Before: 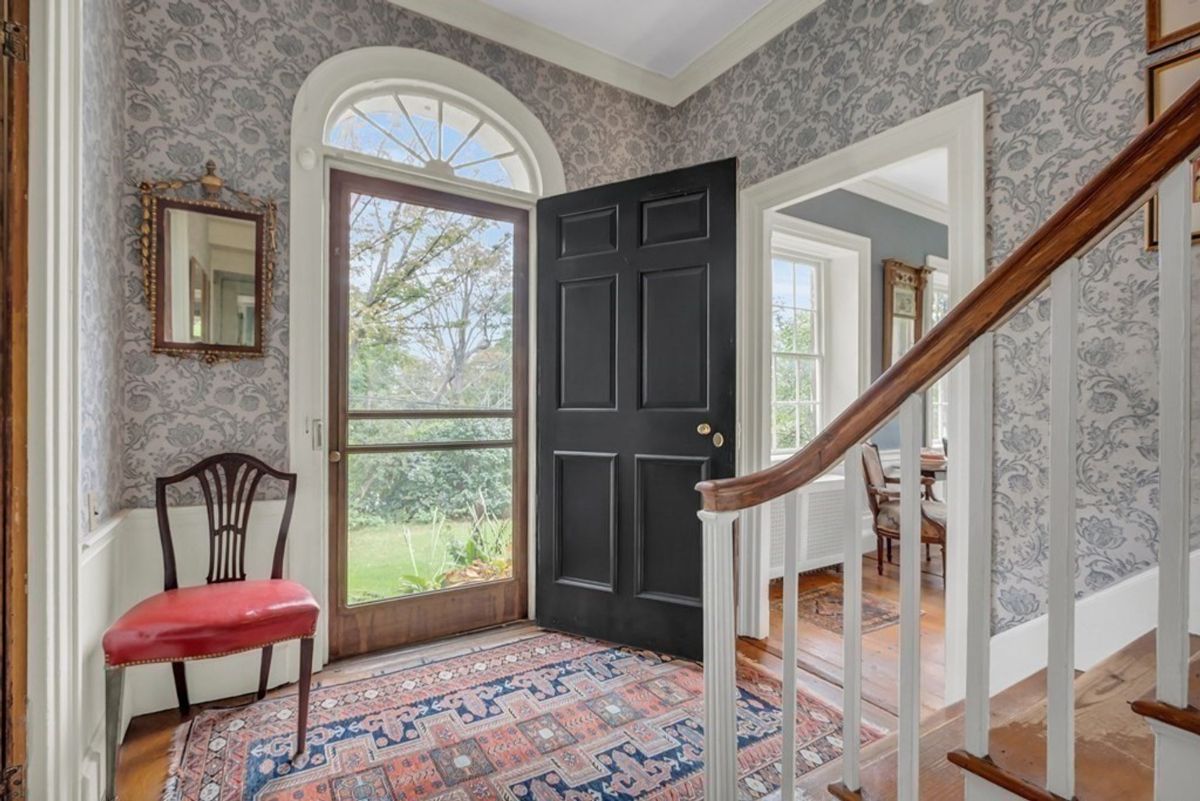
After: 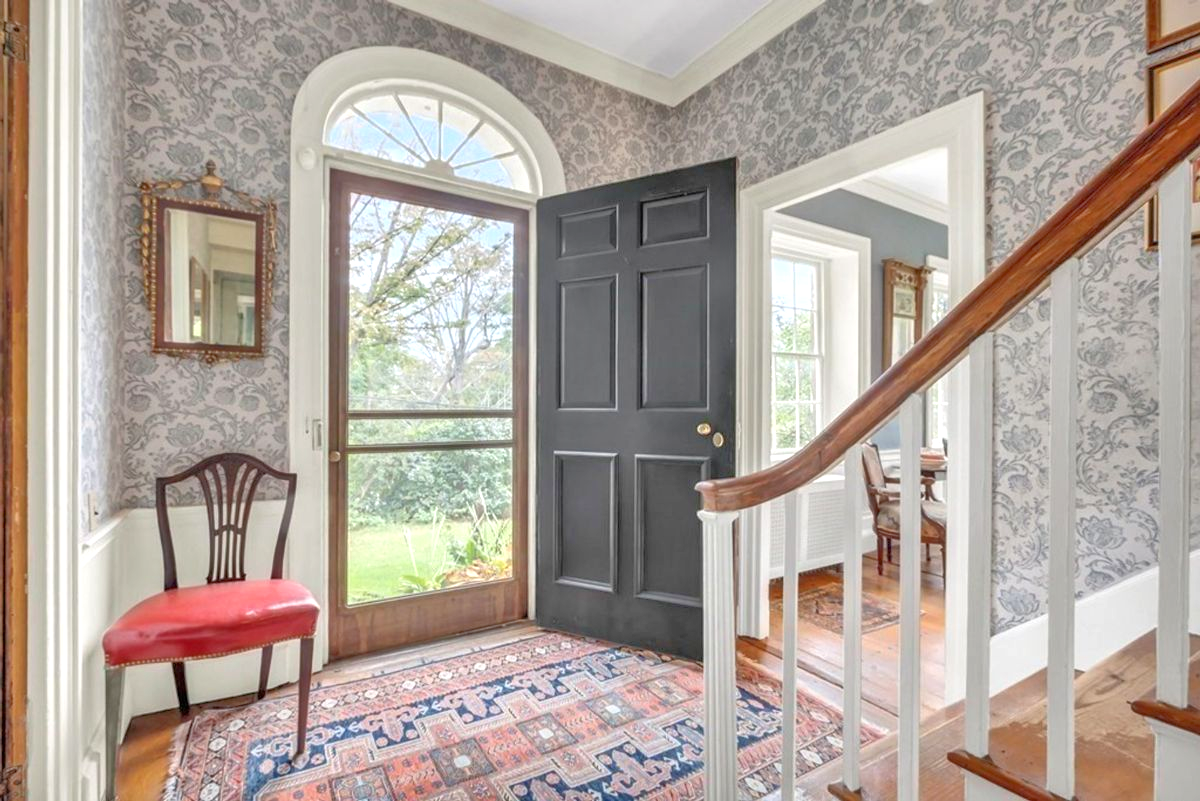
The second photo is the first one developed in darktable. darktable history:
tone equalizer: -7 EV 0.156 EV, -6 EV 0.637 EV, -5 EV 1.19 EV, -4 EV 1.33 EV, -3 EV 1.14 EV, -2 EV 0.6 EV, -1 EV 0.151 EV
exposure: black level correction 0, exposure 0.499 EV, compensate highlight preservation false
